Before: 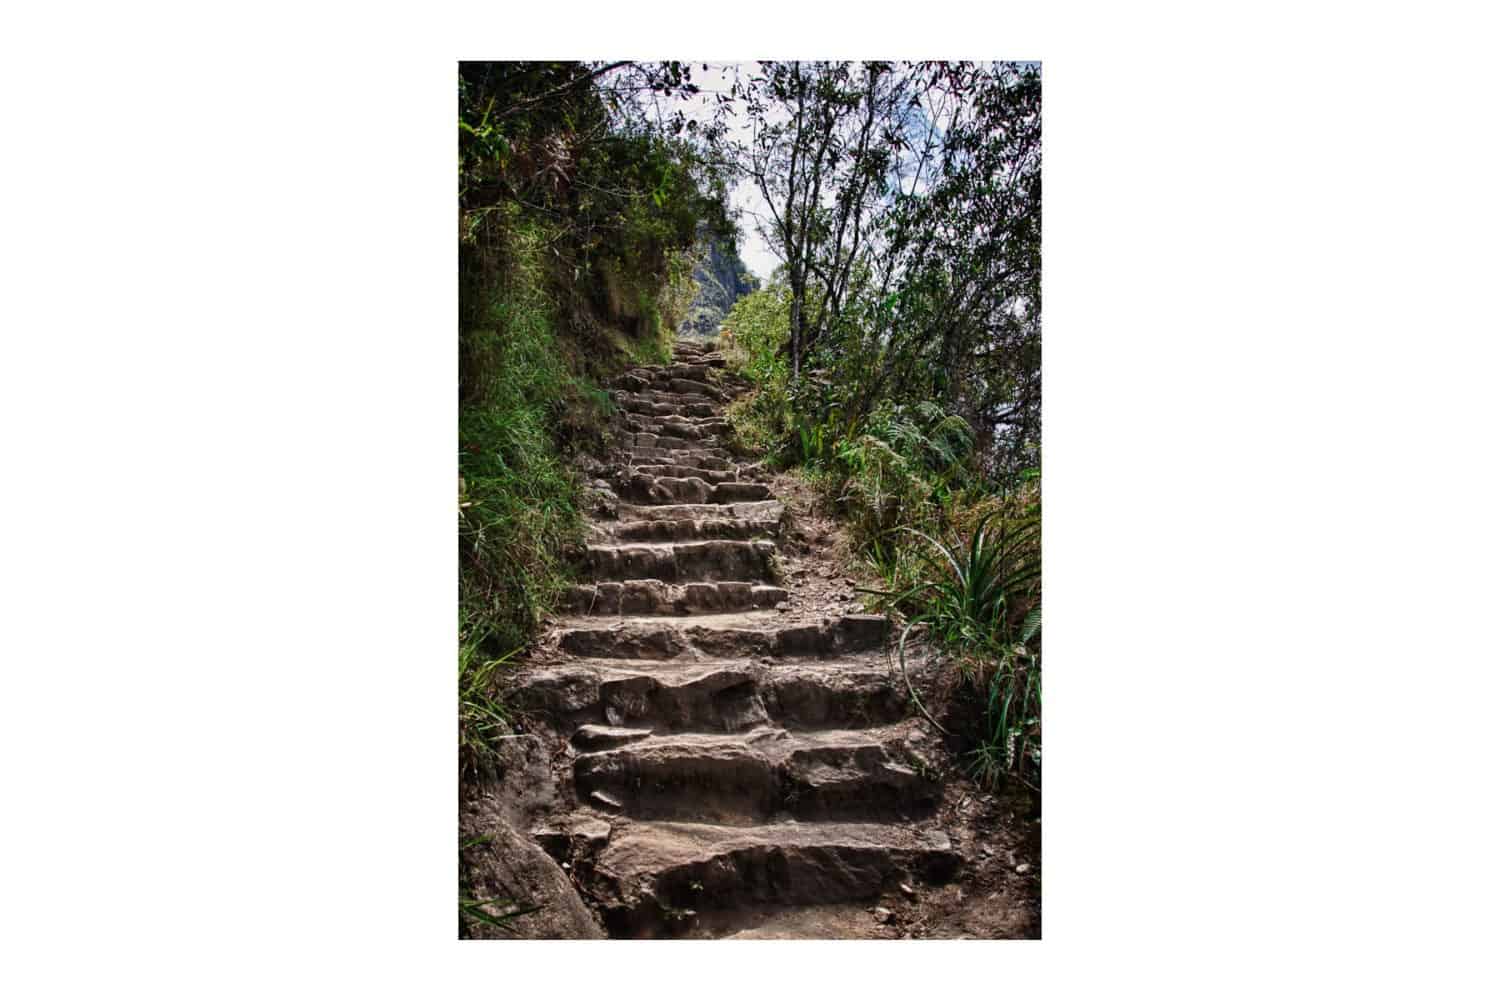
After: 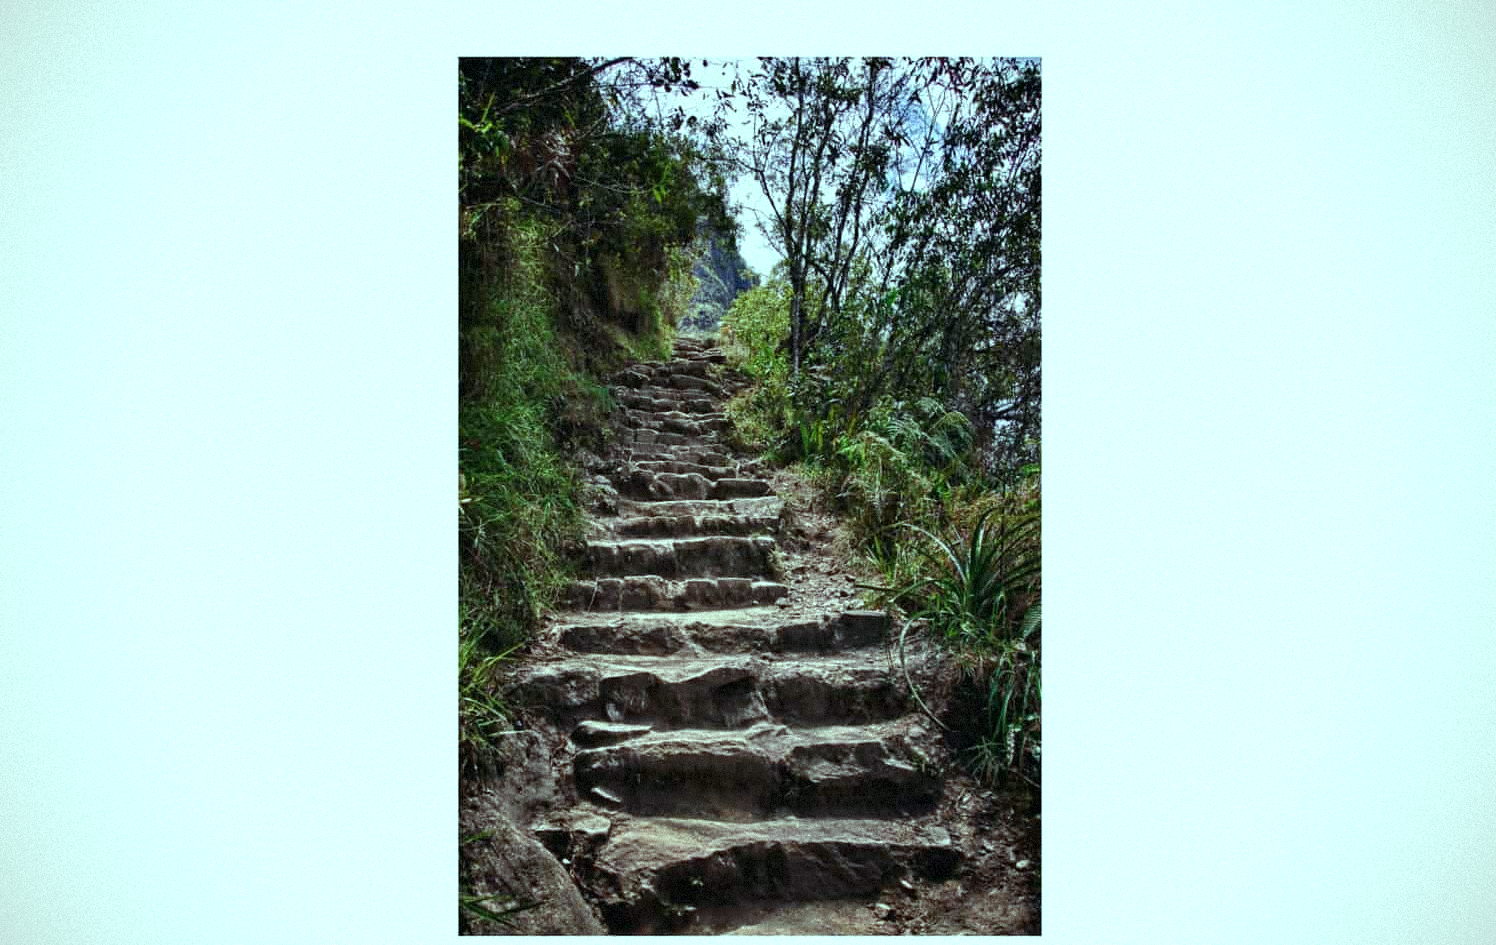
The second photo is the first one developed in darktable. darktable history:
grain: mid-tones bias 0%
crop: top 0.448%, right 0.264%, bottom 5.045%
vignetting: on, module defaults
color balance: mode lift, gamma, gain (sRGB), lift [0.997, 0.979, 1.021, 1.011], gamma [1, 1.084, 0.916, 0.998], gain [1, 0.87, 1.13, 1.101], contrast 4.55%, contrast fulcrum 38.24%, output saturation 104.09%
